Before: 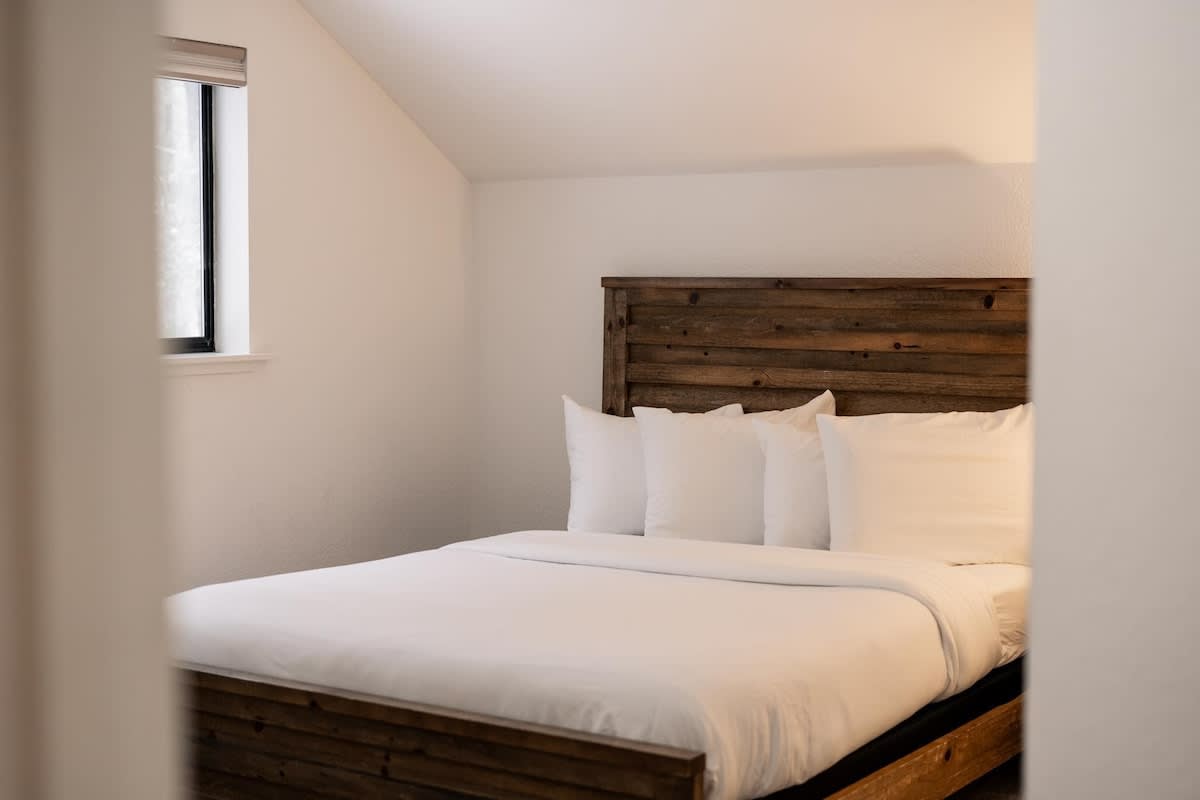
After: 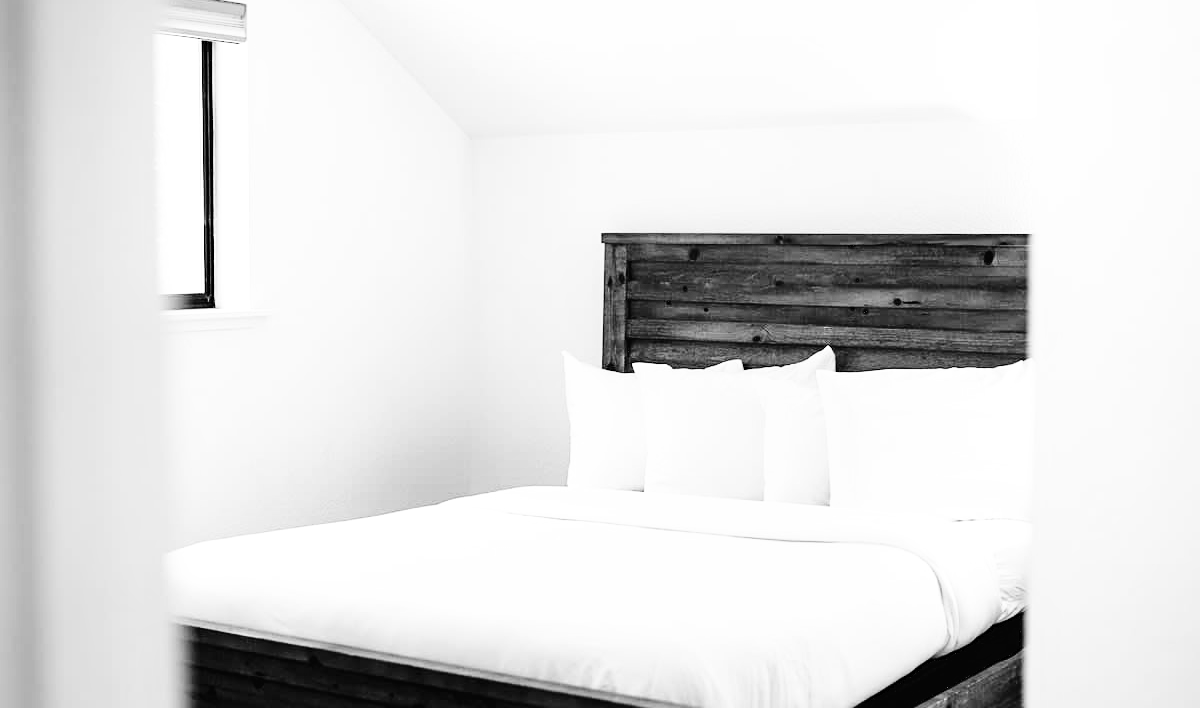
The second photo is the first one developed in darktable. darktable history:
contrast equalizer: octaves 7, y [[0.5, 0.5, 0.472, 0.5, 0.5, 0.5], [0.5 ×6], [0.5 ×6], [0 ×6], [0 ×6]]
crop and rotate: top 5.574%, bottom 5.901%
tone equalizer: -8 EV -0.4 EV, -7 EV -0.421 EV, -6 EV -0.35 EV, -5 EV -0.219 EV, -3 EV 0.218 EV, -2 EV 0.307 EV, -1 EV 0.384 EV, +0 EV 0.429 EV
color zones: curves: ch1 [(0, -0.014) (0.143, -0.013) (0.286, -0.013) (0.429, -0.016) (0.571, -0.019) (0.714, -0.015) (0.857, 0.002) (1, -0.014)]
sharpen: amount 0.202
base curve: curves: ch0 [(0, 0.003) (0.001, 0.002) (0.006, 0.004) (0.02, 0.022) (0.048, 0.086) (0.094, 0.234) (0.162, 0.431) (0.258, 0.629) (0.385, 0.8) (0.548, 0.918) (0.751, 0.988) (1, 1)]
